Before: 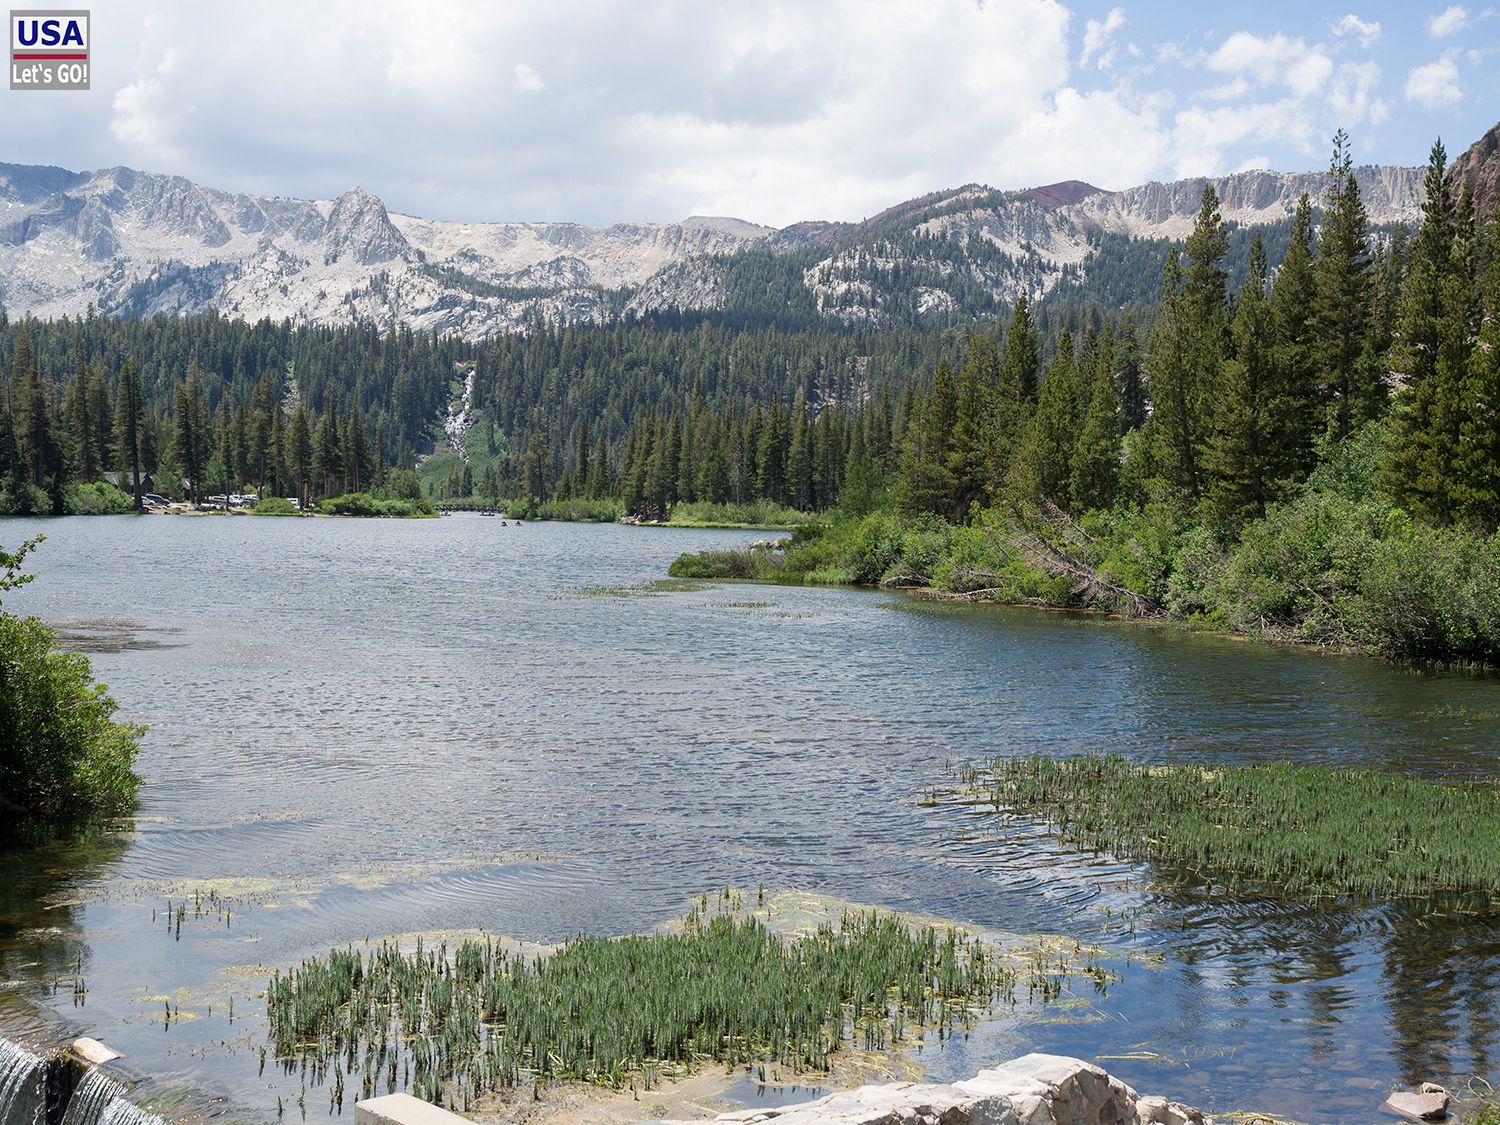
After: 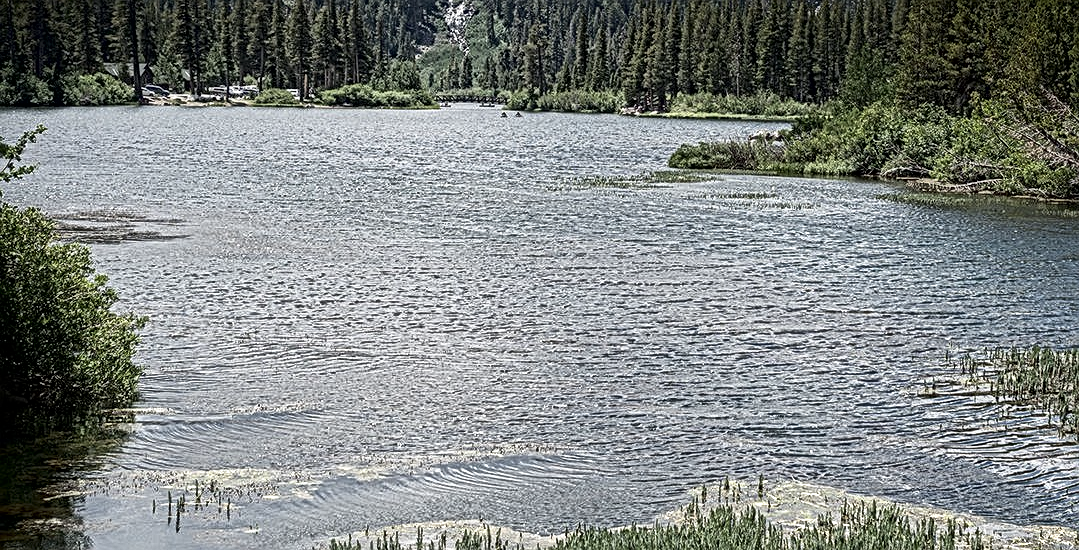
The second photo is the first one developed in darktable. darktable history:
shadows and highlights: shadows -88.43, highlights -36.71, soften with gaussian
local contrast: mode bilateral grid, contrast 19, coarseness 3, detail 299%, midtone range 0.2
crop: top 36.36%, right 28.004%, bottom 14.738%
contrast brightness saturation: contrast 0.098, saturation -0.366
